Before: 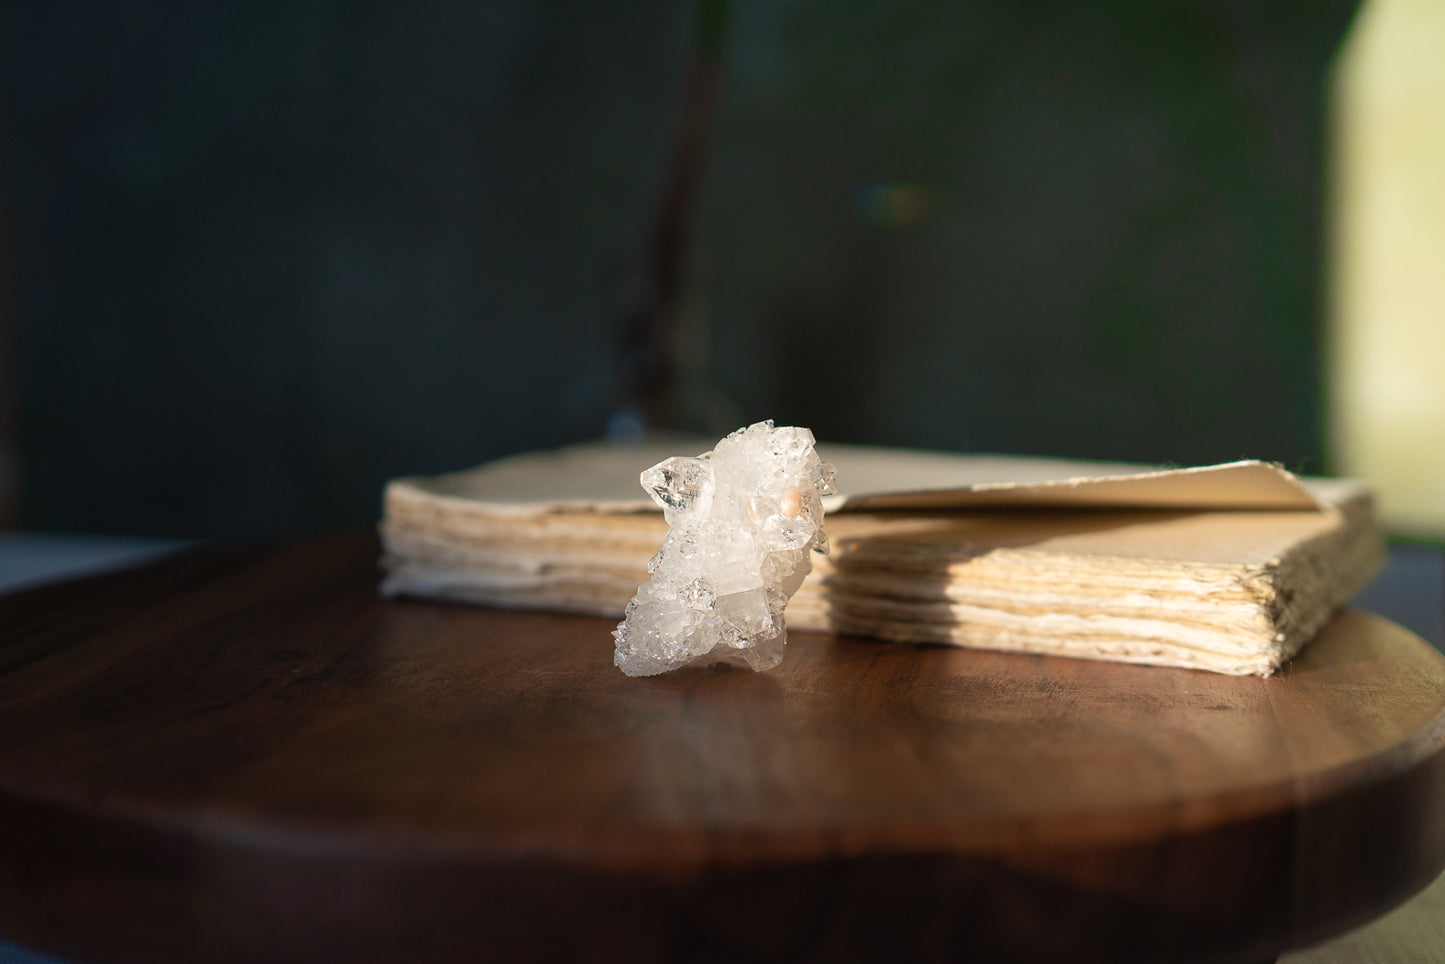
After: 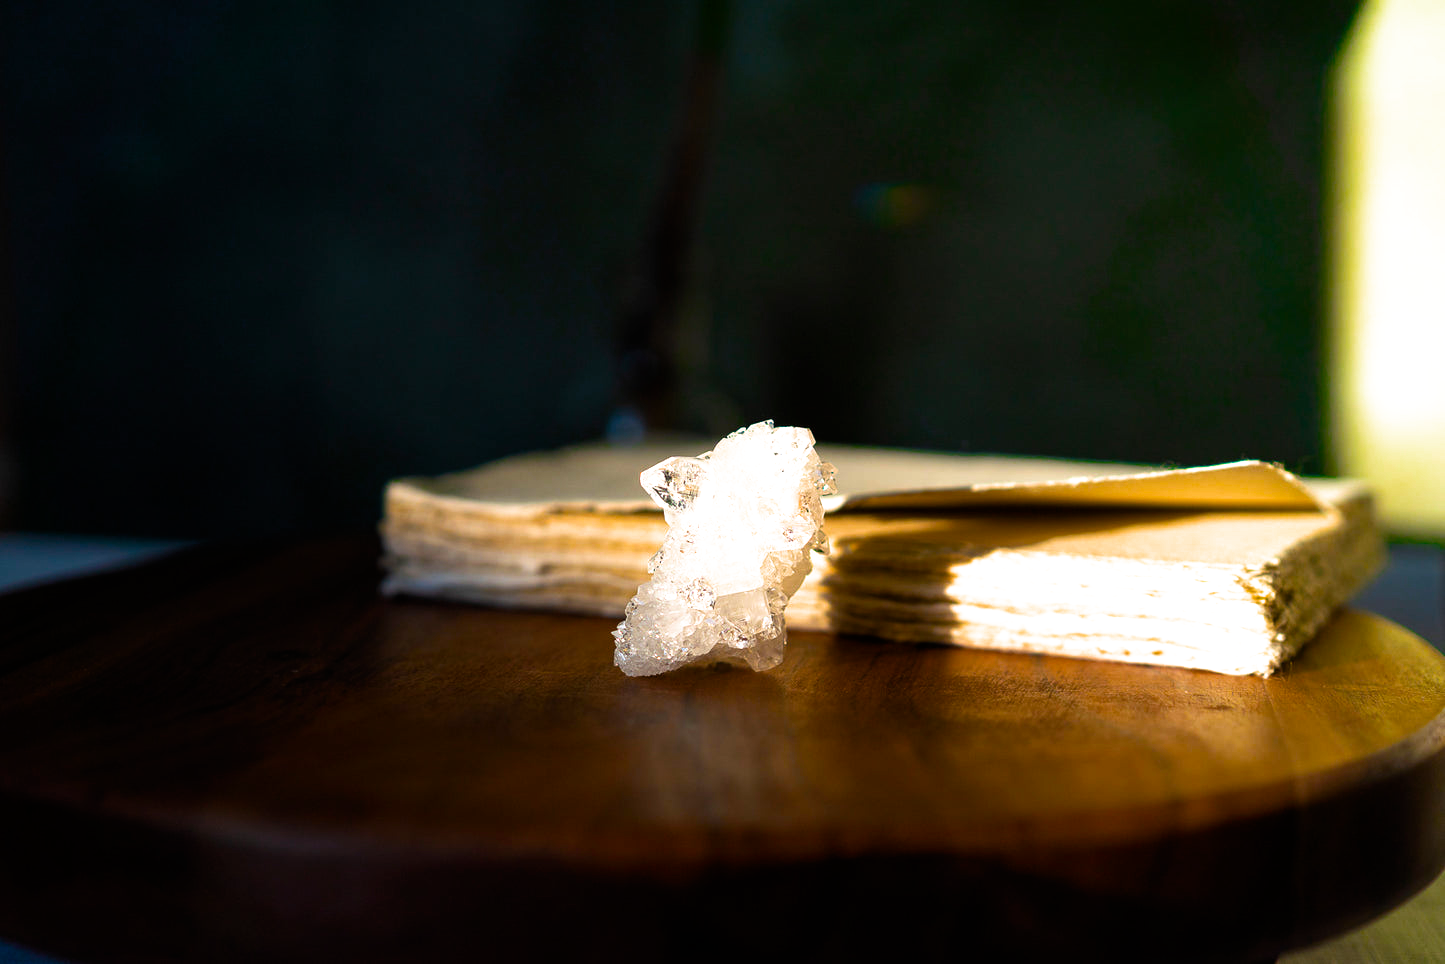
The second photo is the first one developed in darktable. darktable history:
color balance rgb: linear chroma grading › global chroma 9%, perceptual saturation grading › global saturation 36%, perceptual saturation grading › shadows 35%, perceptual brilliance grading › global brilliance 21.21%, perceptual brilliance grading › shadows -35%, global vibrance 21.21%
filmic rgb: black relative exposure -12.8 EV, white relative exposure 2.8 EV, threshold 3 EV, target black luminance 0%, hardness 8.54, latitude 70.41%, contrast 1.133, shadows ↔ highlights balance -0.395%, color science v4 (2020), enable highlight reconstruction true
